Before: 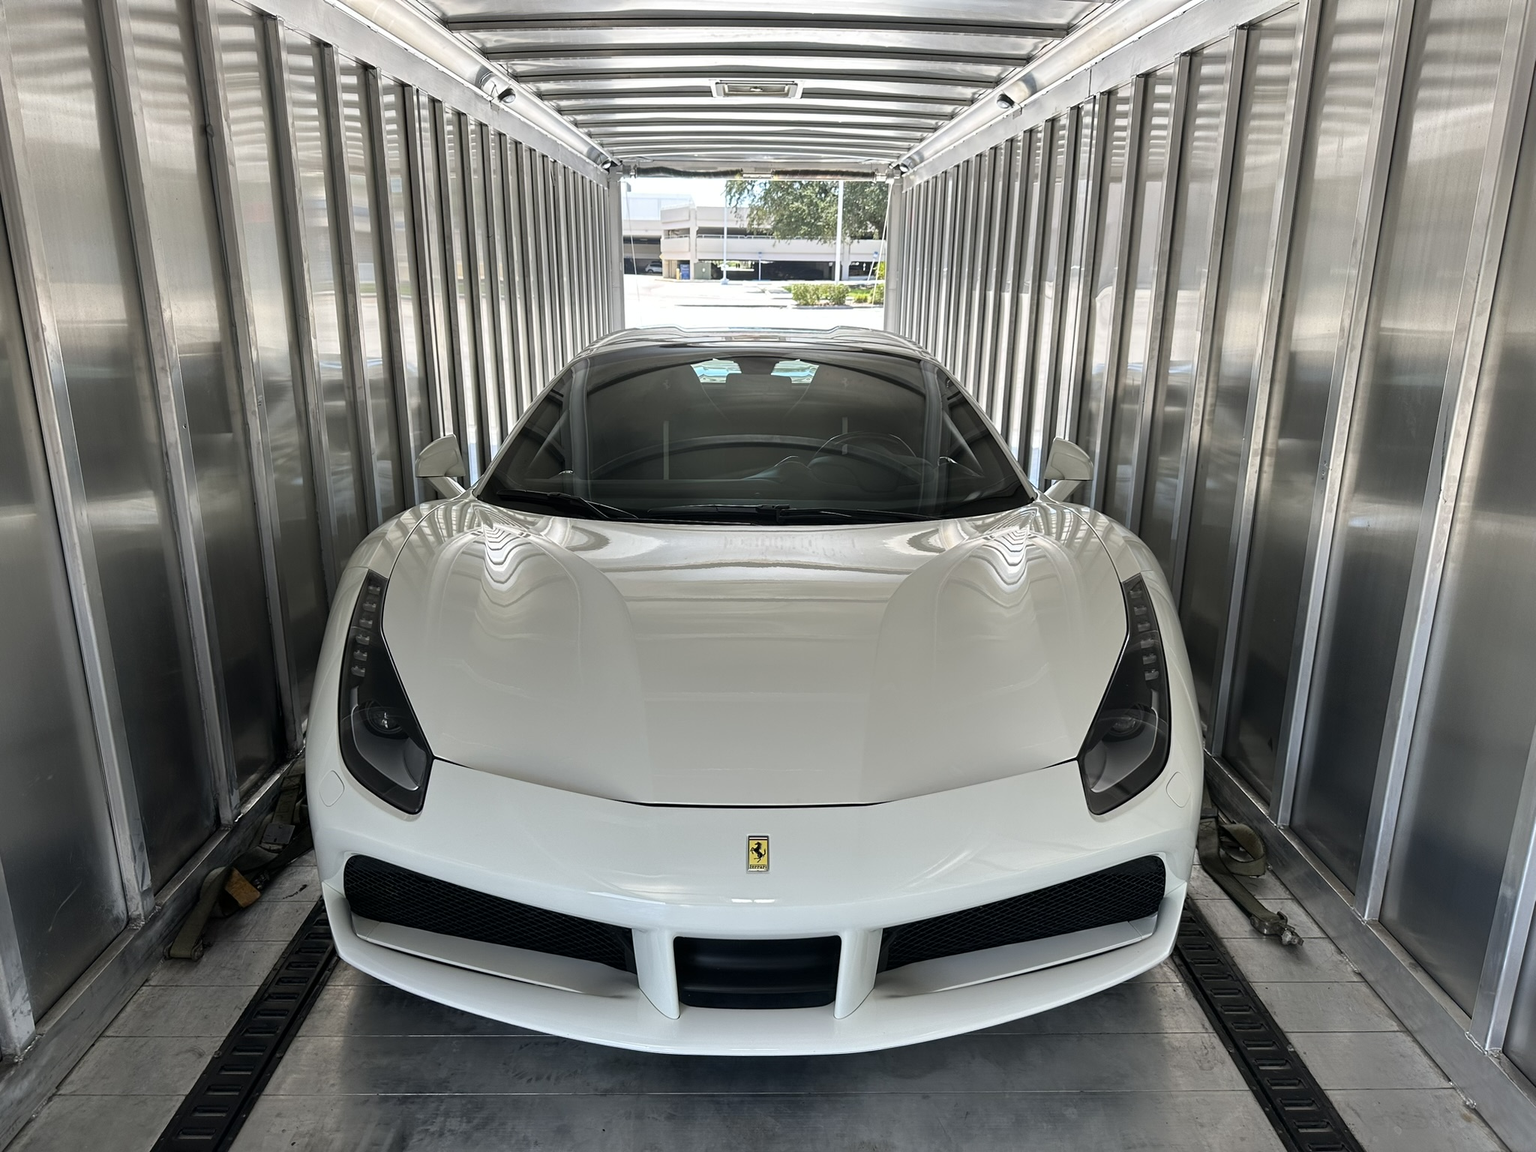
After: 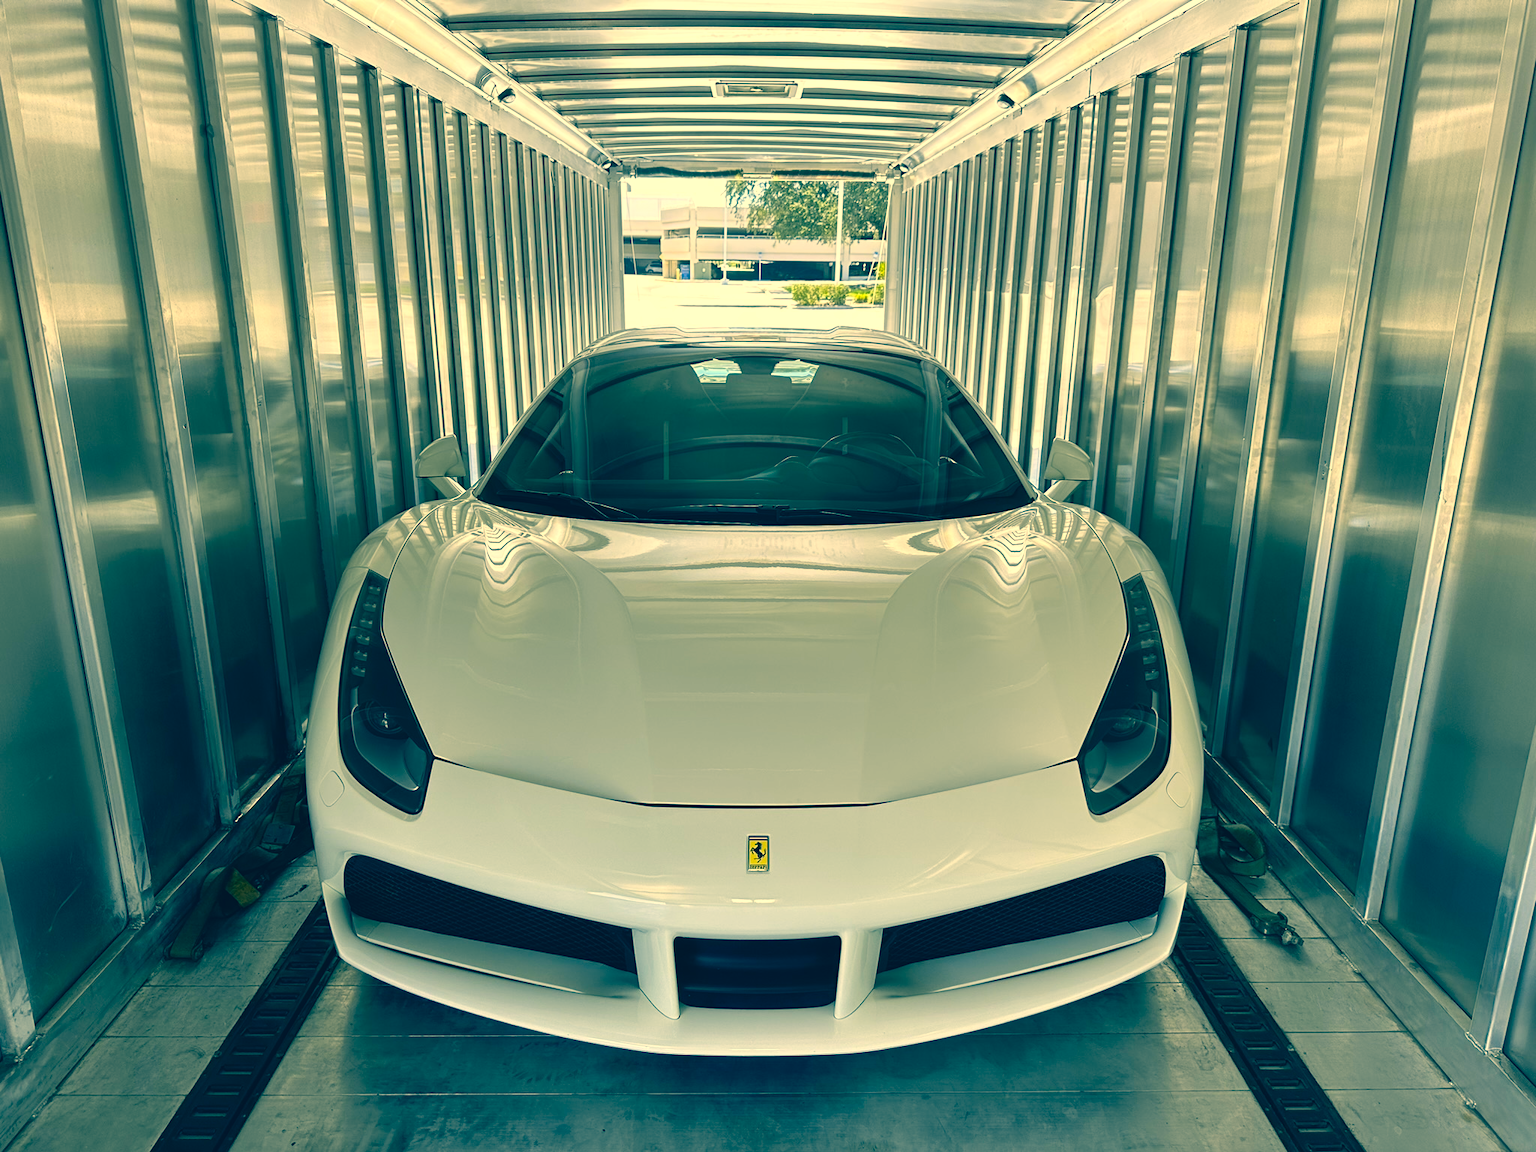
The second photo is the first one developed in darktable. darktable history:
color correction: highlights a* -15.58, highlights b* 40, shadows a* -40, shadows b* -26.18
white balance: red 1.188, blue 1.11
